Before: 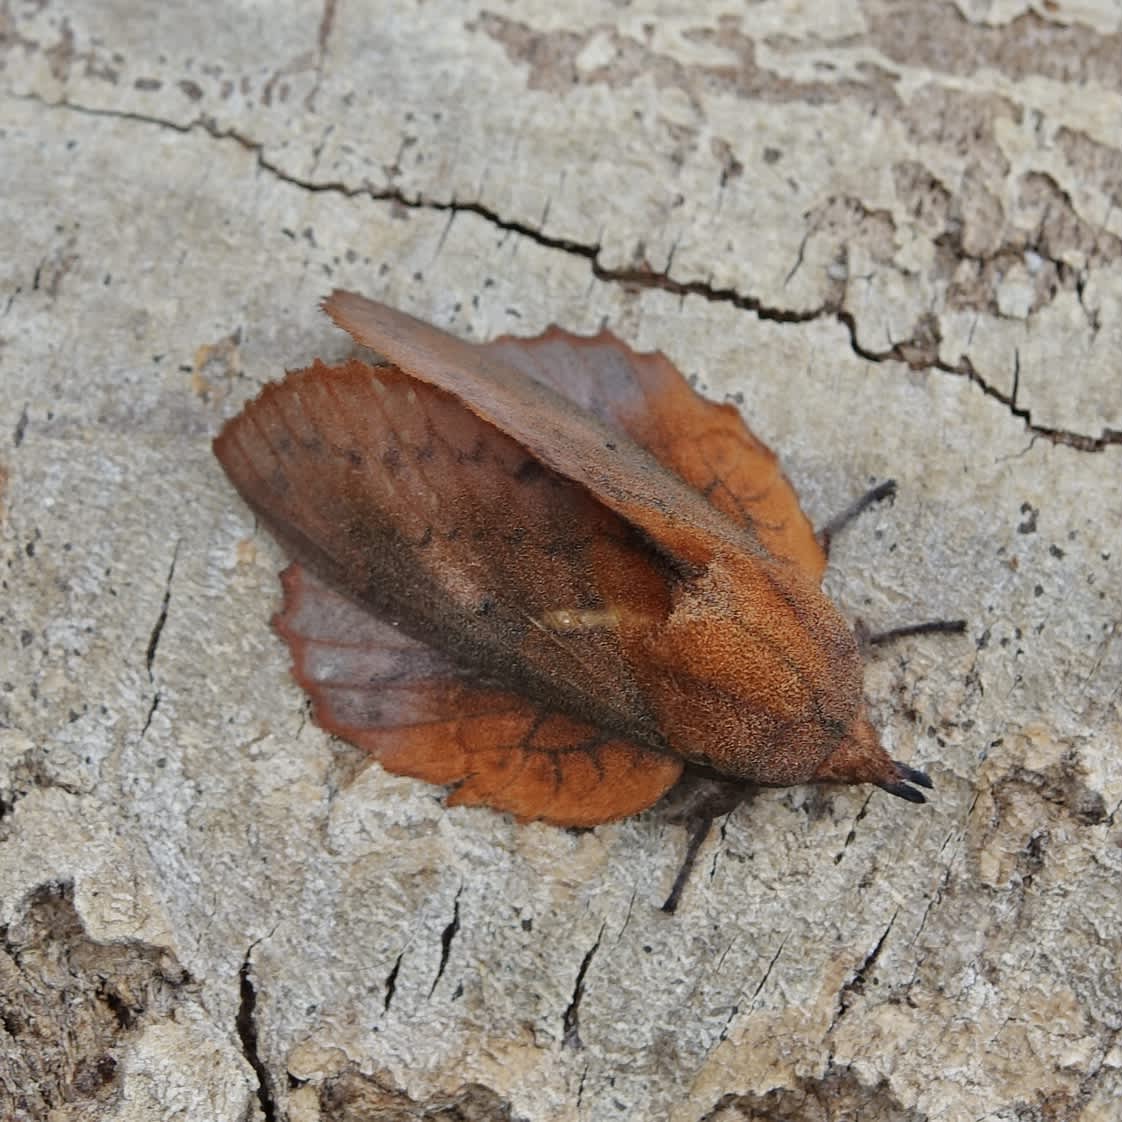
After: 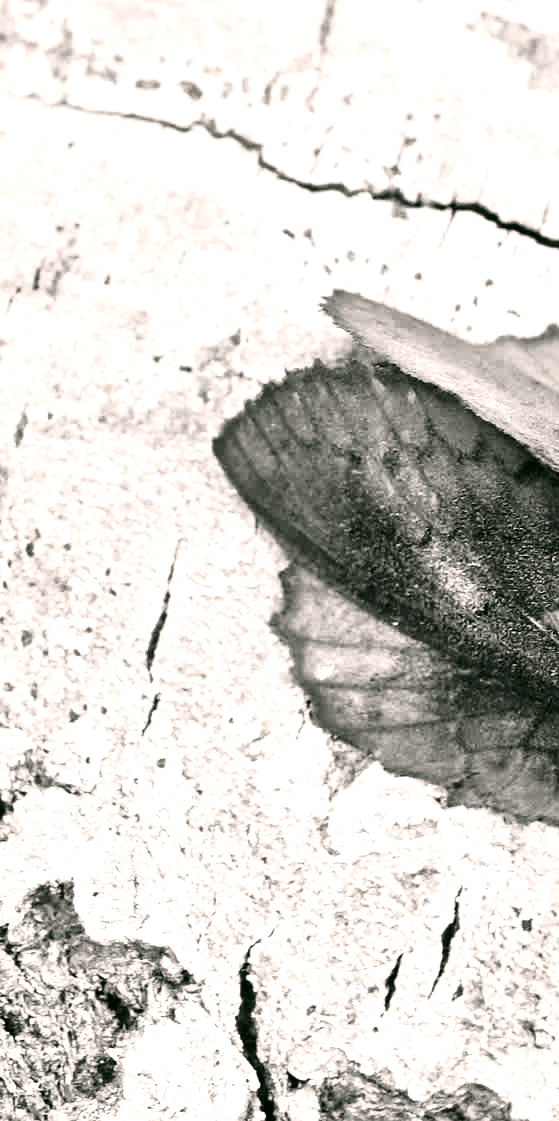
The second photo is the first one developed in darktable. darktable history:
crop and rotate: left 0.004%, top 0%, right 50.128%
contrast brightness saturation: contrast 0.066, brightness -0.126, saturation 0.054
color calibration: output gray [0.22, 0.42, 0.37, 0], illuminant Planckian (black body), x 0.375, y 0.374, temperature 4120.69 K
color correction: highlights a* 4.61, highlights b* 4.95, shadows a* -7.46, shadows b* 4.85
tone curve: curves: ch0 [(0, 0) (0.051, 0.021) (0.11, 0.069) (0.249, 0.235) (0.452, 0.526) (0.596, 0.713) (0.703, 0.83) (0.851, 0.938) (1, 1)]; ch1 [(0, 0) (0.1, 0.038) (0.318, 0.221) (0.413, 0.325) (0.443, 0.412) (0.483, 0.474) (0.503, 0.501) (0.516, 0.517) (0.548, 0.568) (0.569, 0.599) (0.594, 0.634) (0.666, 0.701) (1, 1)]; ch2 [(0, 0) (0.453, 0.435) (0.479, 0.476) (0.504, 0.5) (0.529, 0.537) (0.556, 0.583) (0.584, 0.618) (0.824, 0.815) (1, 1)], preserve colors none
local contrast: mode bilateral grid, contrast 69, coarseness 76, detail 180%, midtone range 0.2
exposure: black level correction 0, exposure 1.451 EV, compensate highlight preservation false
